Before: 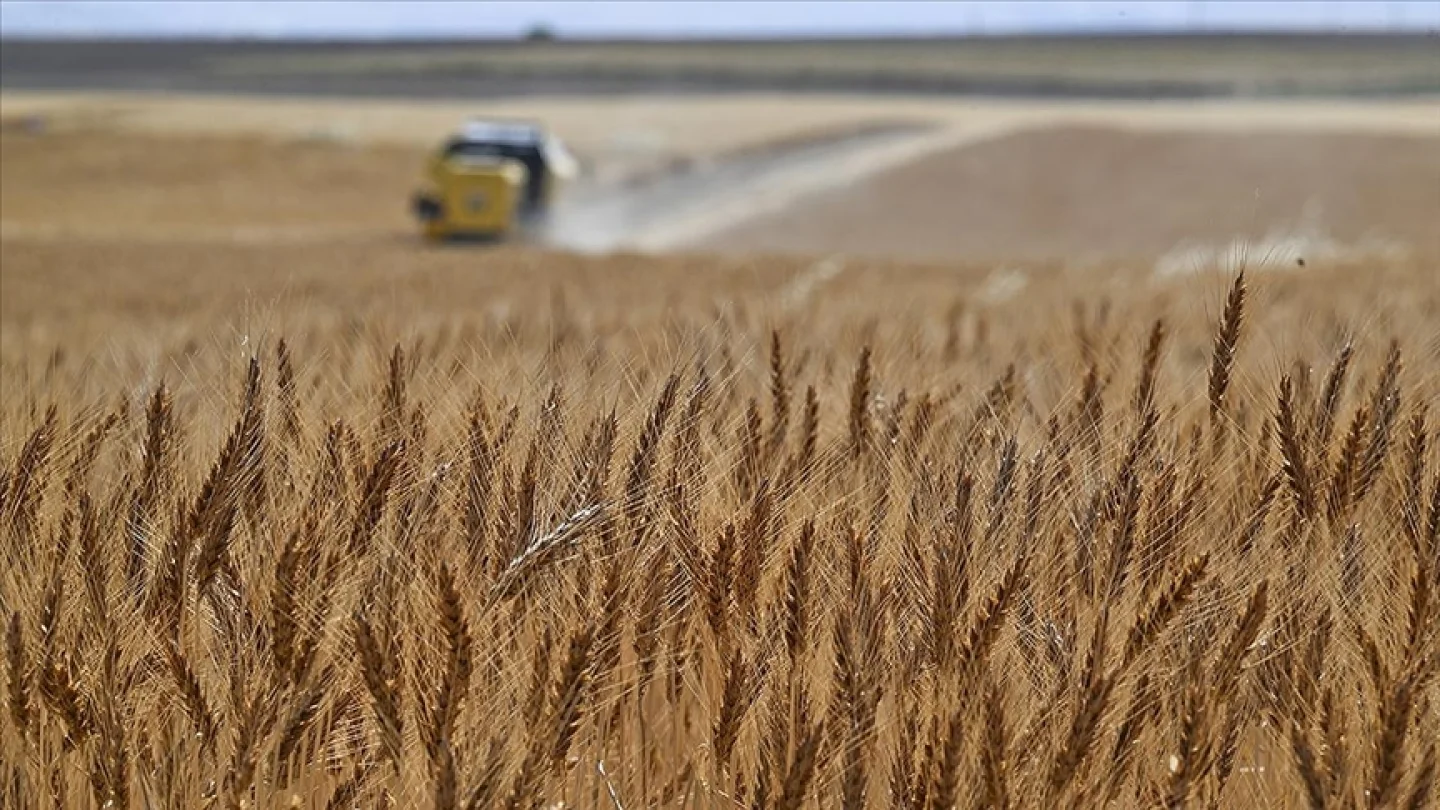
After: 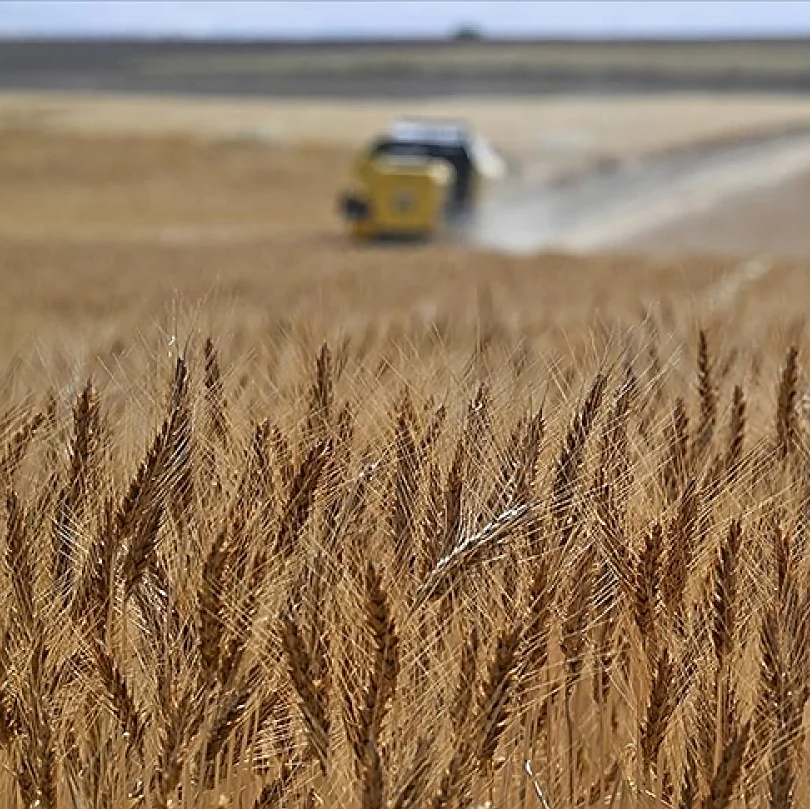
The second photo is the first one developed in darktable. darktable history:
sharpen: on, module defaults
crop: left 5.114%, right 38.589%
